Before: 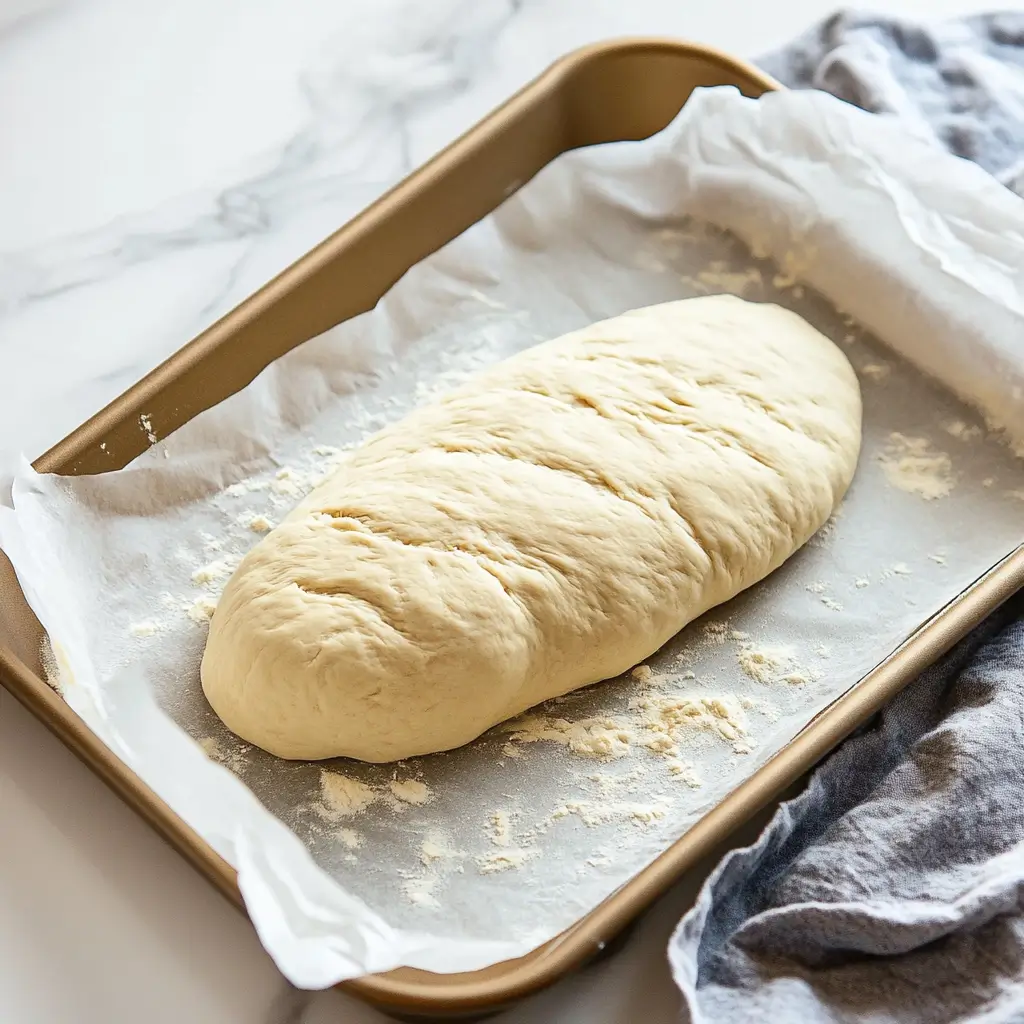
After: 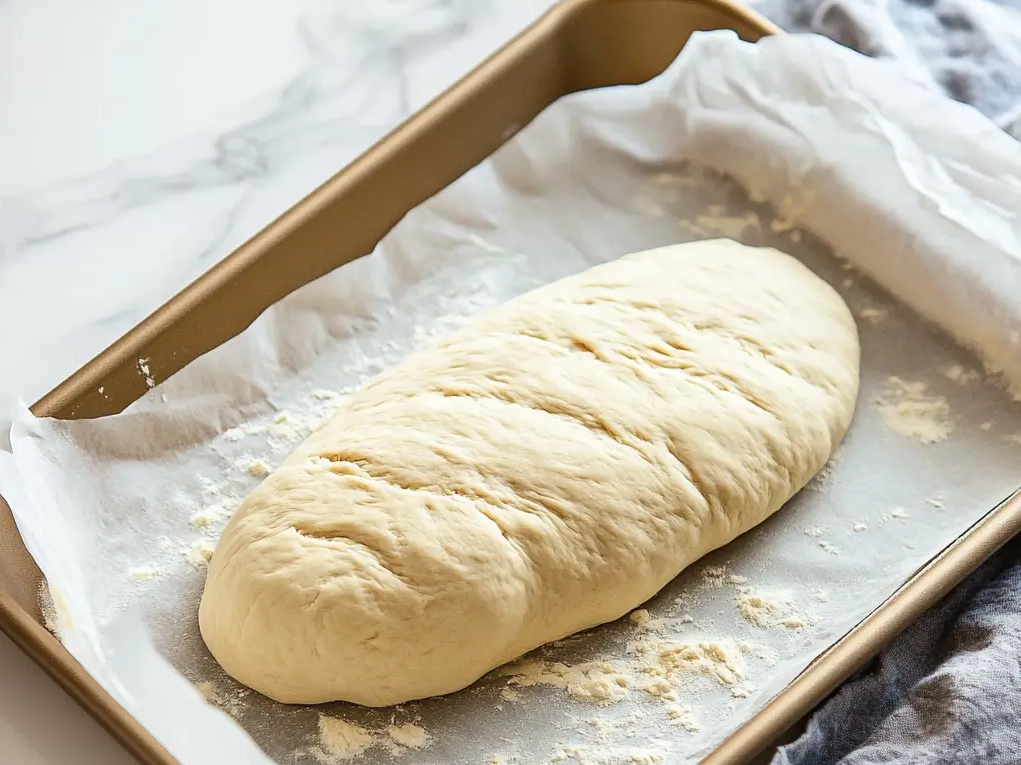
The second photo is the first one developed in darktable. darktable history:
crop: left 0.252%, top 5.544%, bottom 19.743%
